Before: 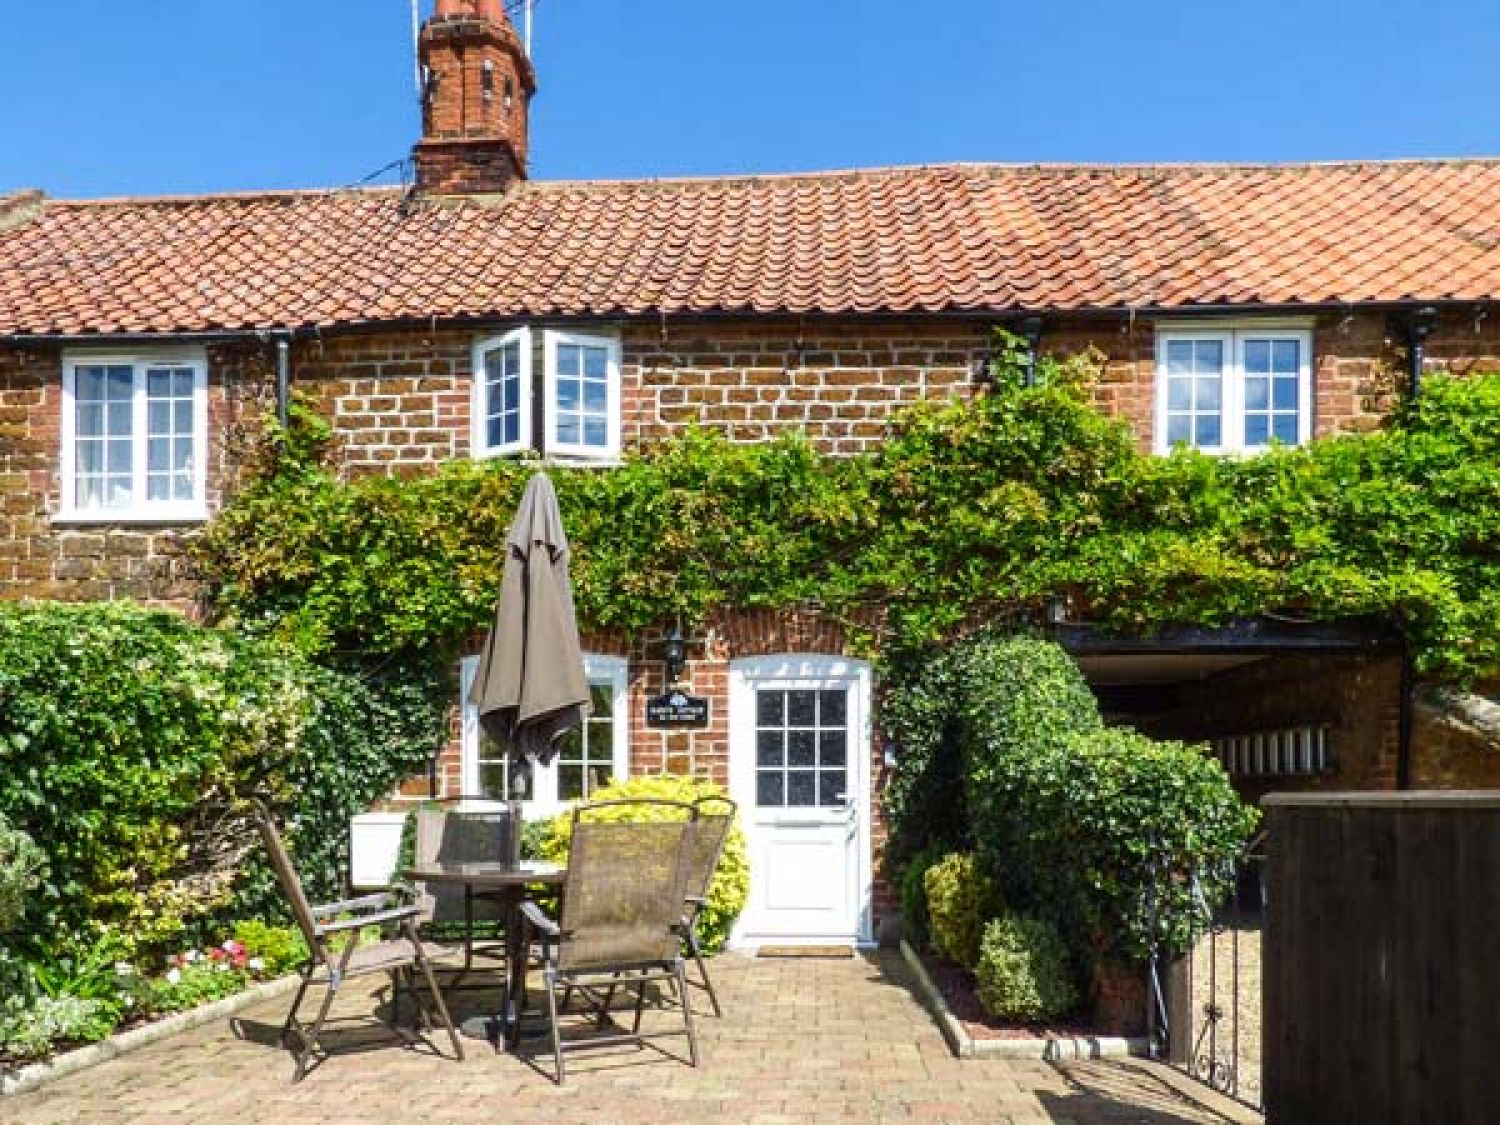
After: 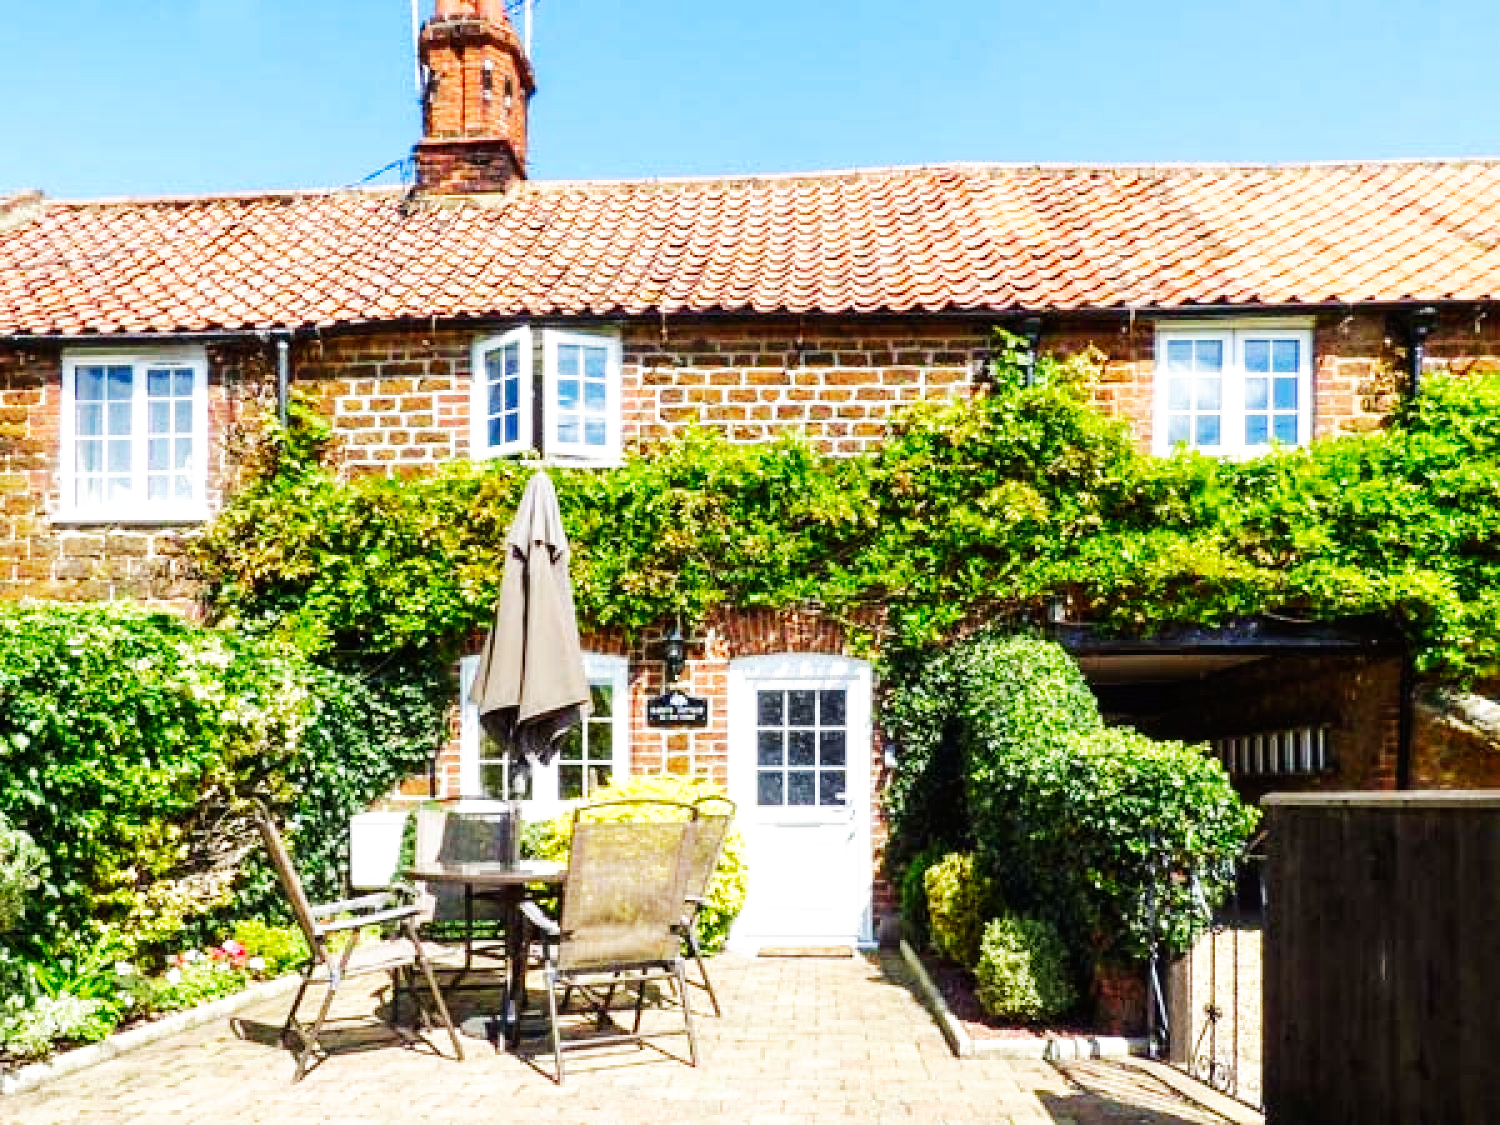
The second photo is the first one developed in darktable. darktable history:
base curve: curves: ch0 [(0, 0) (0.007, 0.004) (0.027, 0.03) (0.046, 0.07) (0.207, 0.54) (0.442, 0.872) (0.673, 0.972) (1, 1)], preserve colors none
tone equalizer: -8 EV -0.001 EV, -7 EV 0.002 EV, -6 EV -0.003 EV, -5 EV -0.003 EV, -4 EV -0.053 EV, -3 EV -0.205 EV, -2 EV -0.246 EV, -1 EV 0.11 EV, +0 EV 0.279 EV, edges refinement/feathering 500, mask exposure compensation -1.57 EV, preserve details no
